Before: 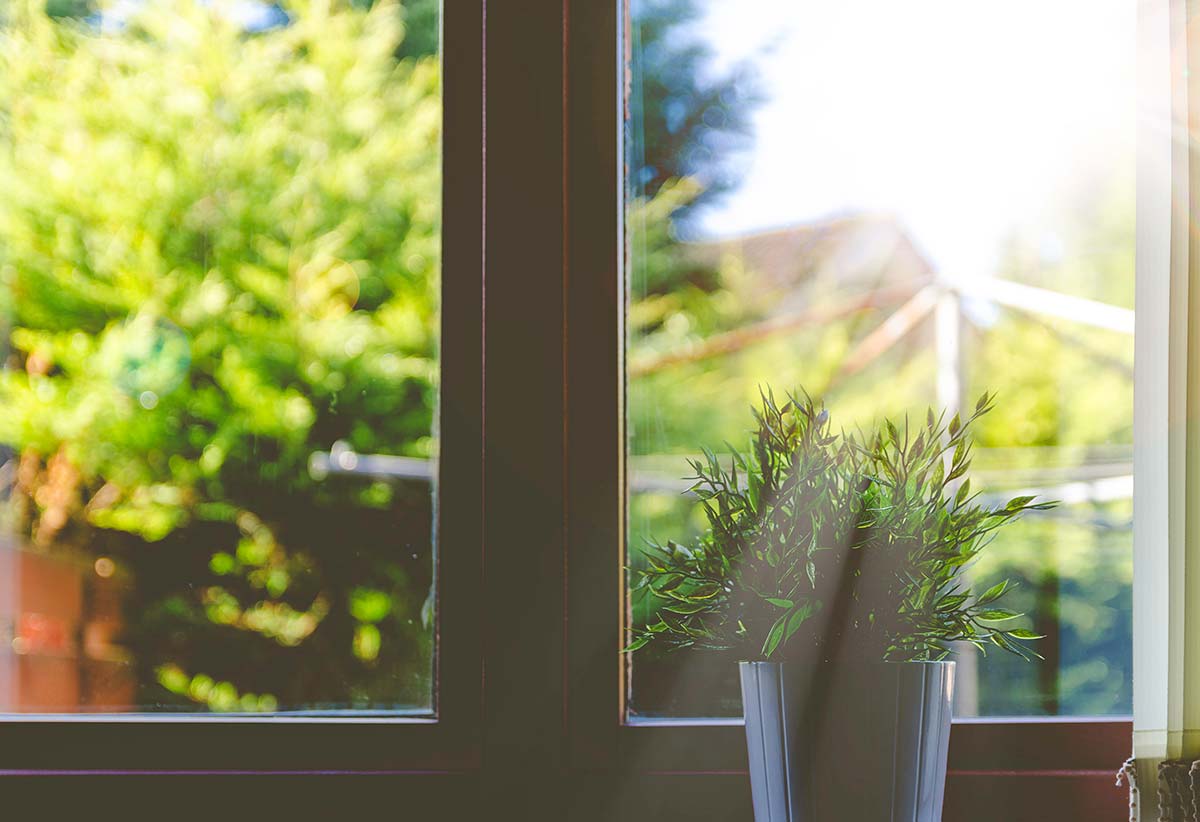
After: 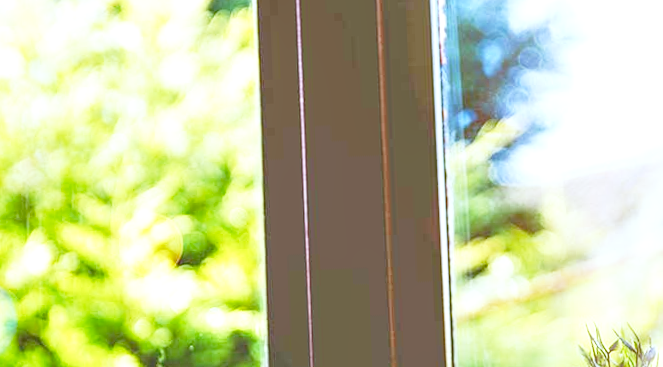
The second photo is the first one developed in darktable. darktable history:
crop: left 15.306%, top 9.065%, right 30.789%, bottom 48.638%
local contrast: detail 144%
white balance: red 0.967, blue 1.119, emerald 0.756
color correction: highlights a* -2.73, highlights b* -2.09, shadows a* 2.41, shadows b* 2.73
exposure: exposure 0.6 EV, compensate highlight preservation false
contrast brightness saturation: contrast -0.02, brightness -0.01, saturation 0.03
rotate and perspective: rotation -2.29°, automatic cropping off
base curve: curves: ch0 [(0, 0) (0.028, 0.03) (0.121, 0.232) (0.46, 0.748) (0.859, 0.968) (1, 1)], preserve colors none
